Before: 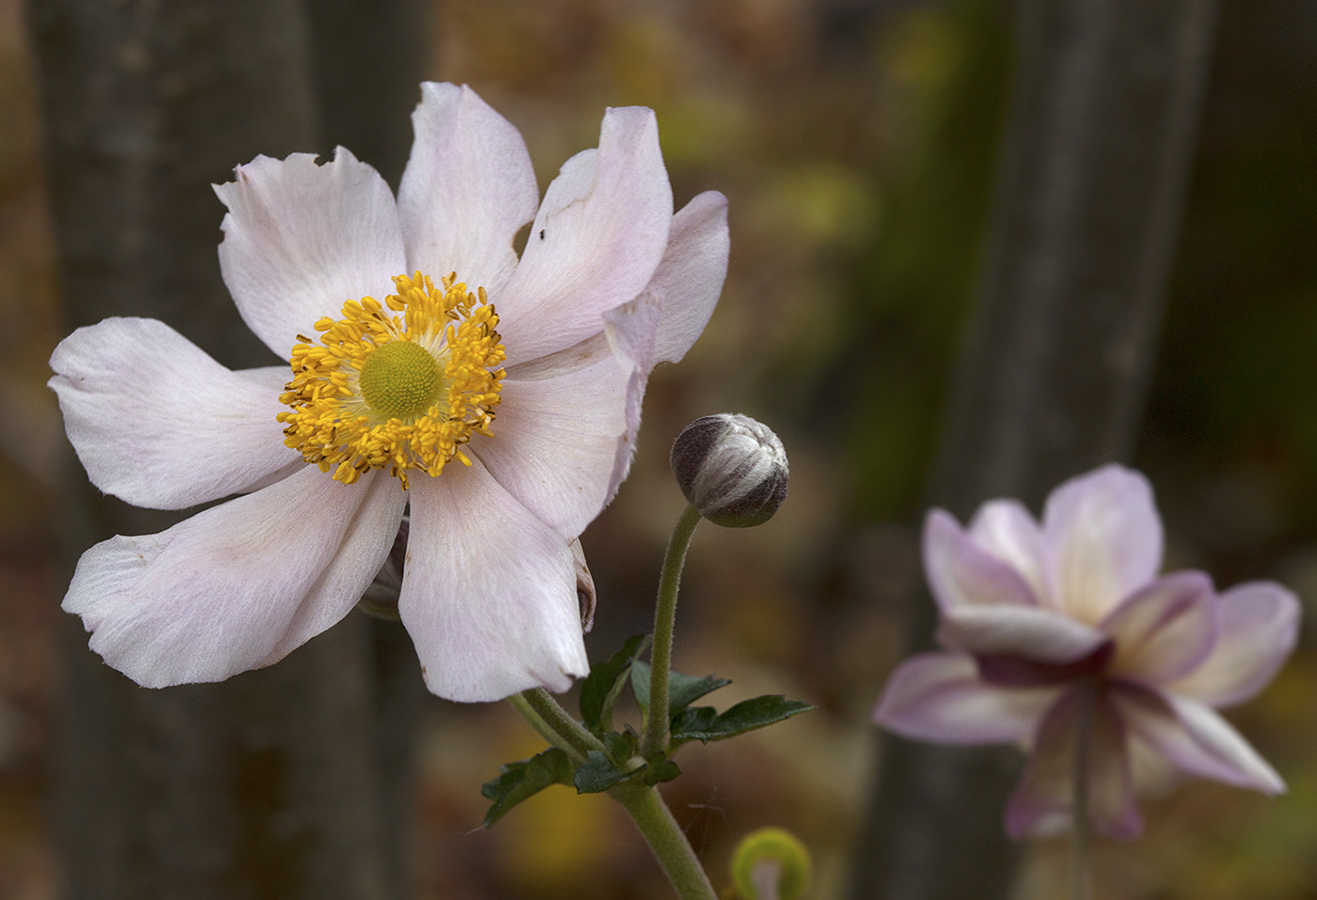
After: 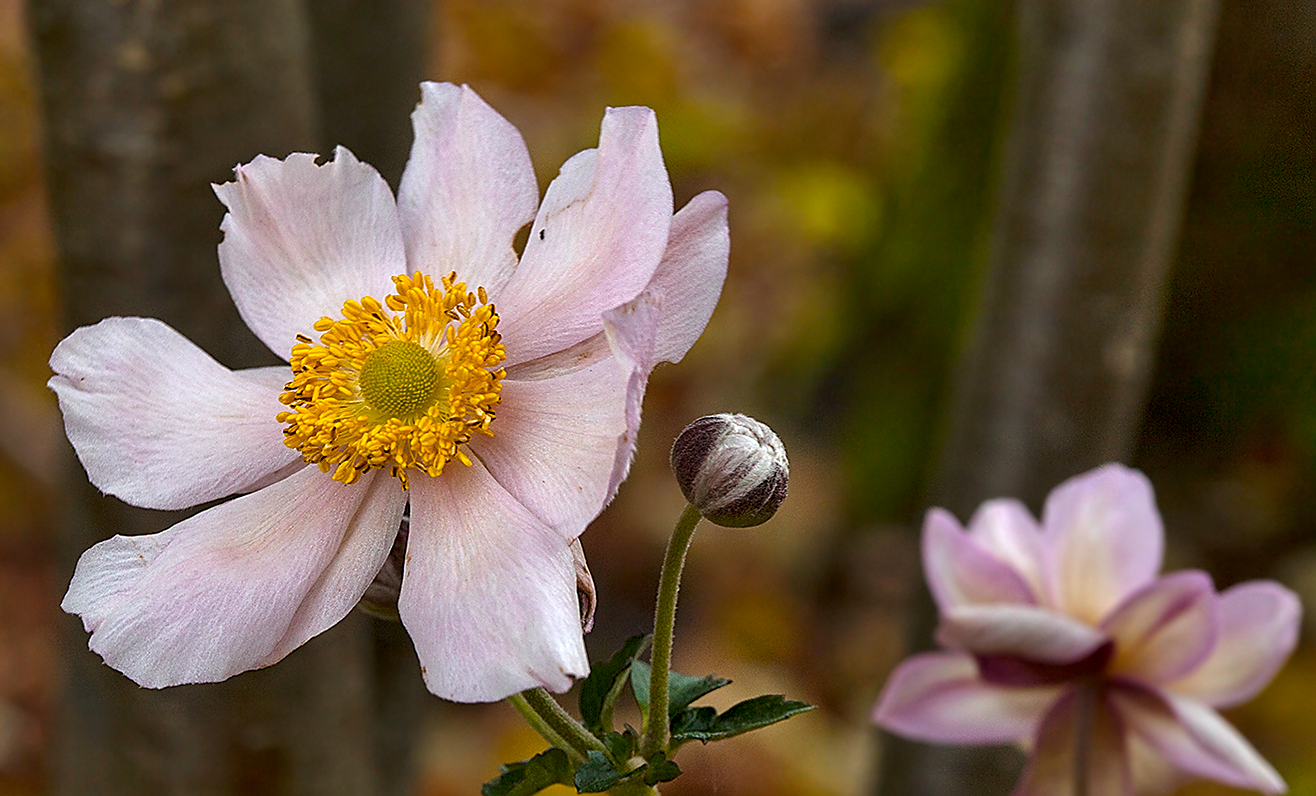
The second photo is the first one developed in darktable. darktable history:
tone equalizer: on, module defaults
contrast equalizer: y [[0.5, 0.501, 0.532, 0.538, 0.54, 0.541], [0.5 ×6], [0.5 ×6], [0 ×6], [0 ×6]]
color balance rgb: perceptual saturation grading › global saturation 25%, global vibrance 20%
crop and rotate: top 0%, bottom 11.49%
sharpen: radius 1.4, amount 1.25, threshold 0.7
shadows and highlights: soften with gaussian
